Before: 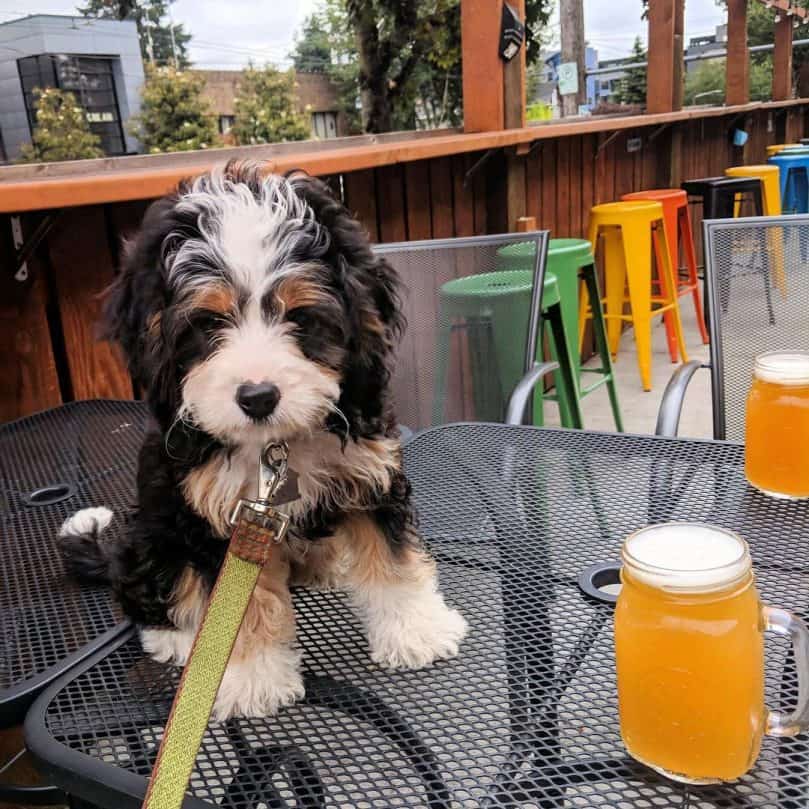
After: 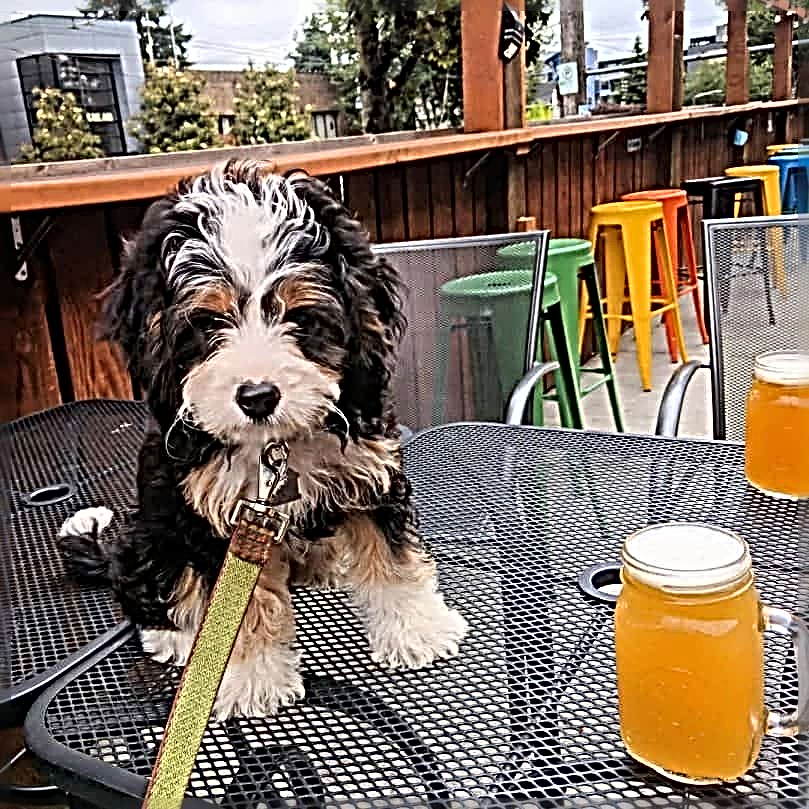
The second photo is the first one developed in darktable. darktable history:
rotate and perspective: crop left 0, crop top 0
shadows and highlights: radius 125.46, shadows 30.51, highlights -30.51, low approximation 0.01, soften with gaussian
sharpen: radius 4.001, amount 2
